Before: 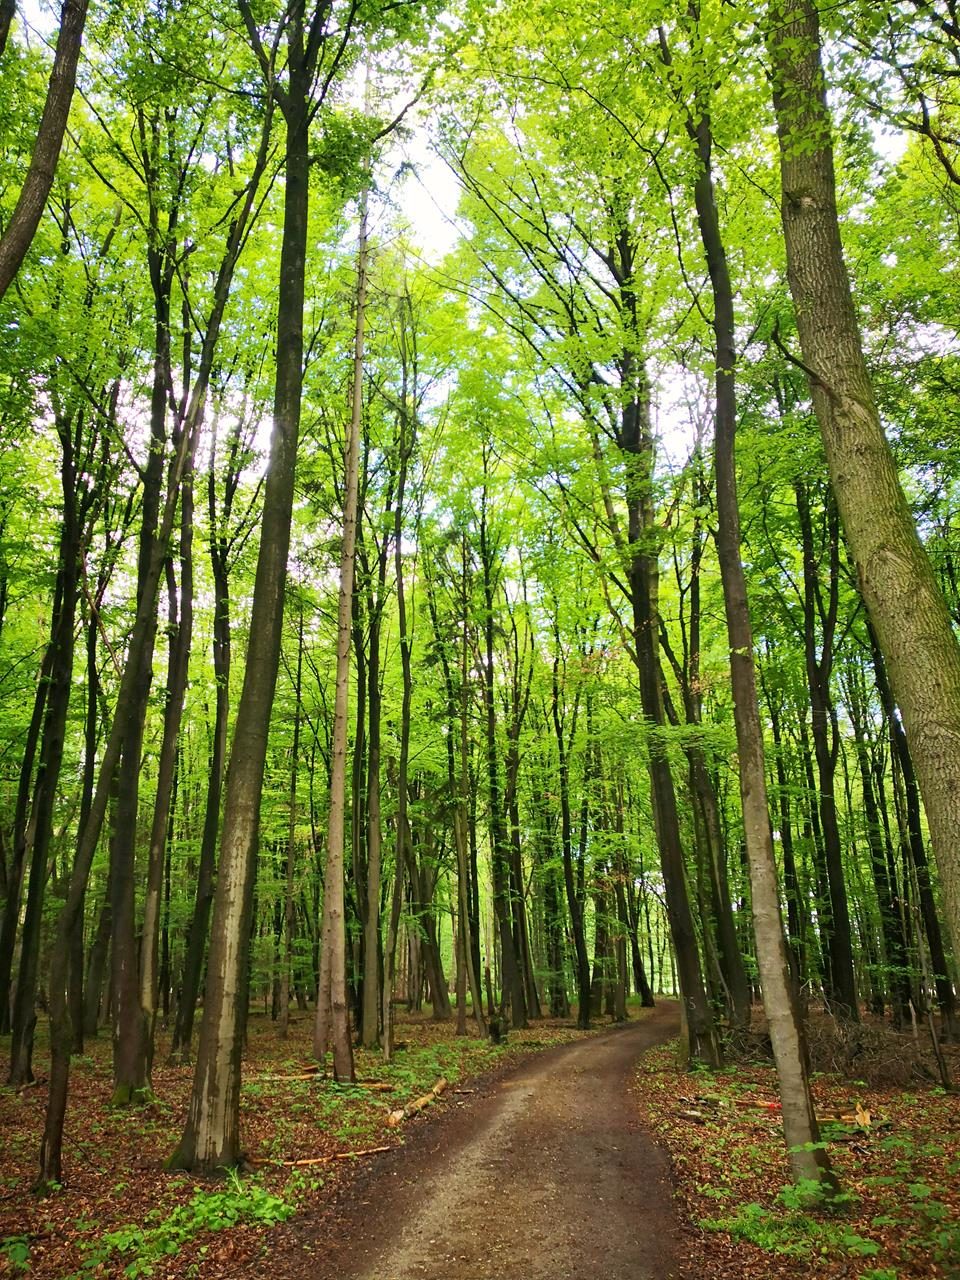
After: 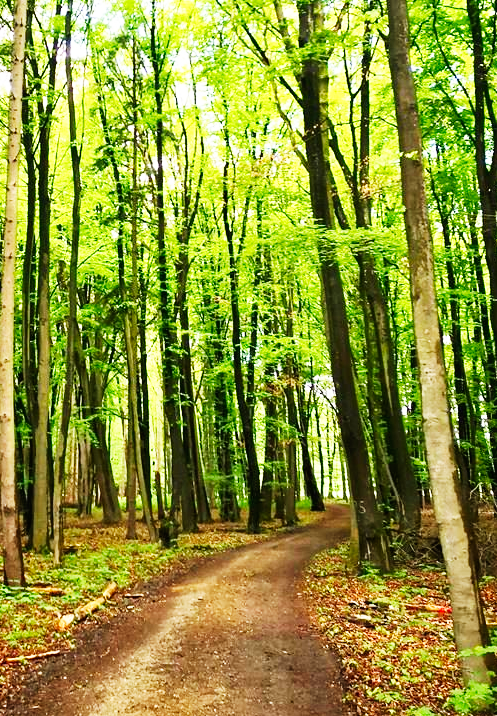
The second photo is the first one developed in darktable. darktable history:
crop: left 34.479%, top 38.822%, right 13.718%, bottom 5.172%
base curve: curves: ch0 [(0, 0) (0.007, 0.004) (0.027, 0.03) (0.046, 0.07) (0.207, 0.54) (0.442, 0.872) (0.673, 0.972) (1, 1)], preserve colors none
